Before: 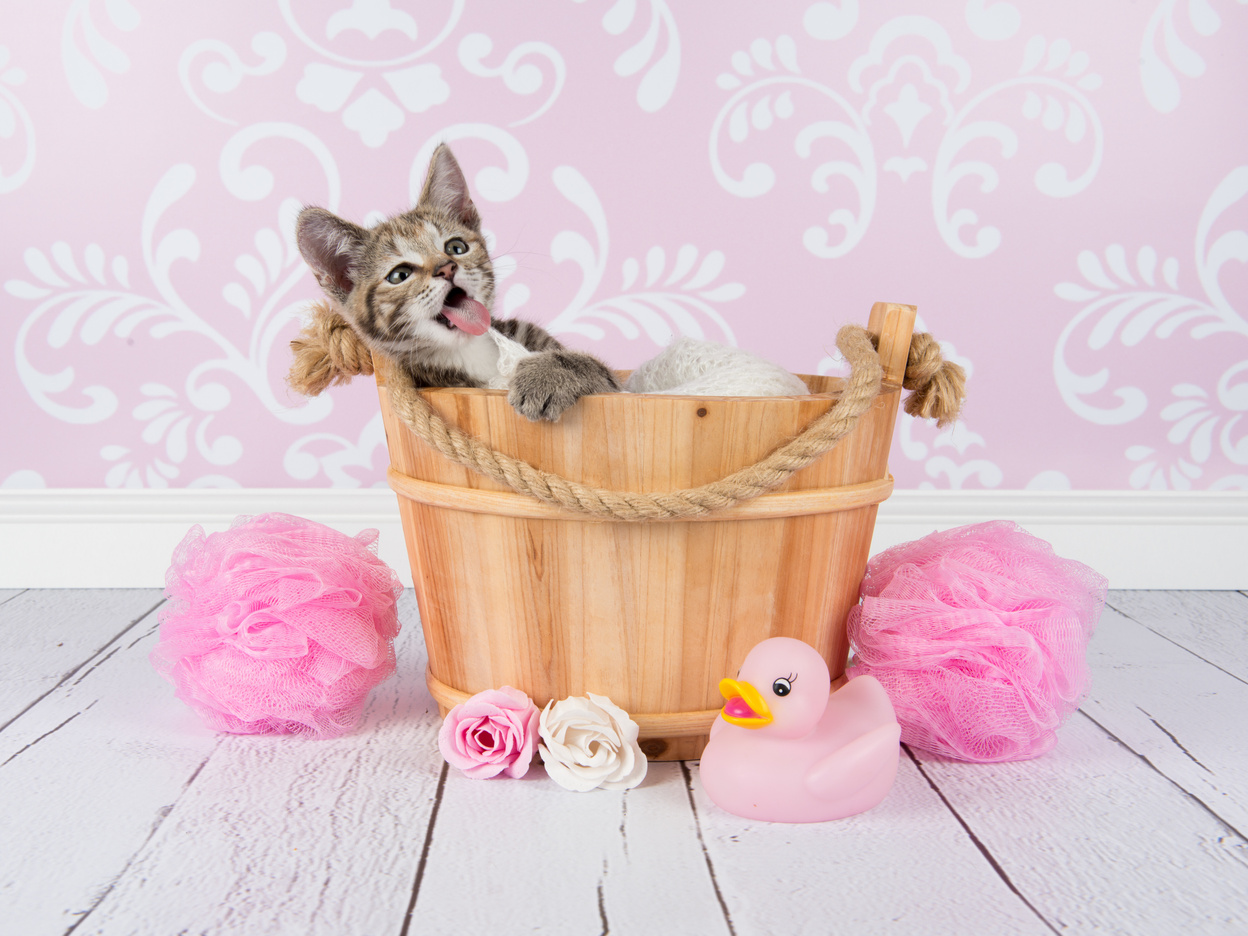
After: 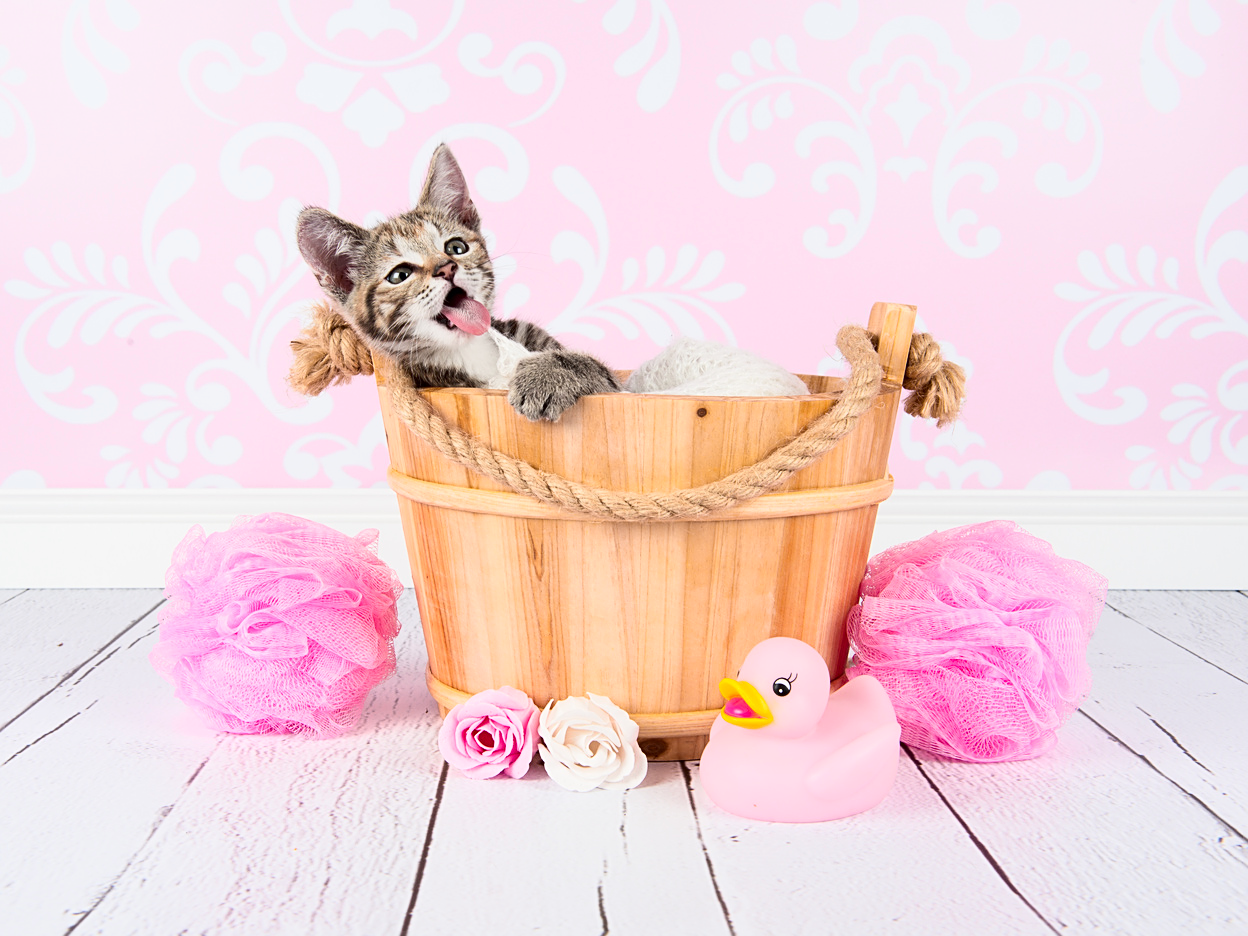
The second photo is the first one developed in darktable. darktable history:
tone curve: curves: ch0 [(0, 0.003) (0.117, 0.101) (0.257, 0.246) (0.408, 0.432) (0.632, 0.716) (0.795, 0.884) (1, 1)]; ch1 [(0, 0) (0.227, 0.197) (0.405, 0.421) (0.501, 0.501) (0.522, 0.526) (0.546, 0.564) (0.589, 0.602) (0.696, 0.761) (0.976, 0.992)]; ch2 [(0, 0) (0.208, 0.176) (0.377, 0.38) (0.5, 0.5) (0.537, 0.534) (0.571, 0.577) (0.627, 0.64) (0.698, 0.76) (1, 1)], color space Lab, independent channels, preserve colors none
sharpen: on, module defaults
